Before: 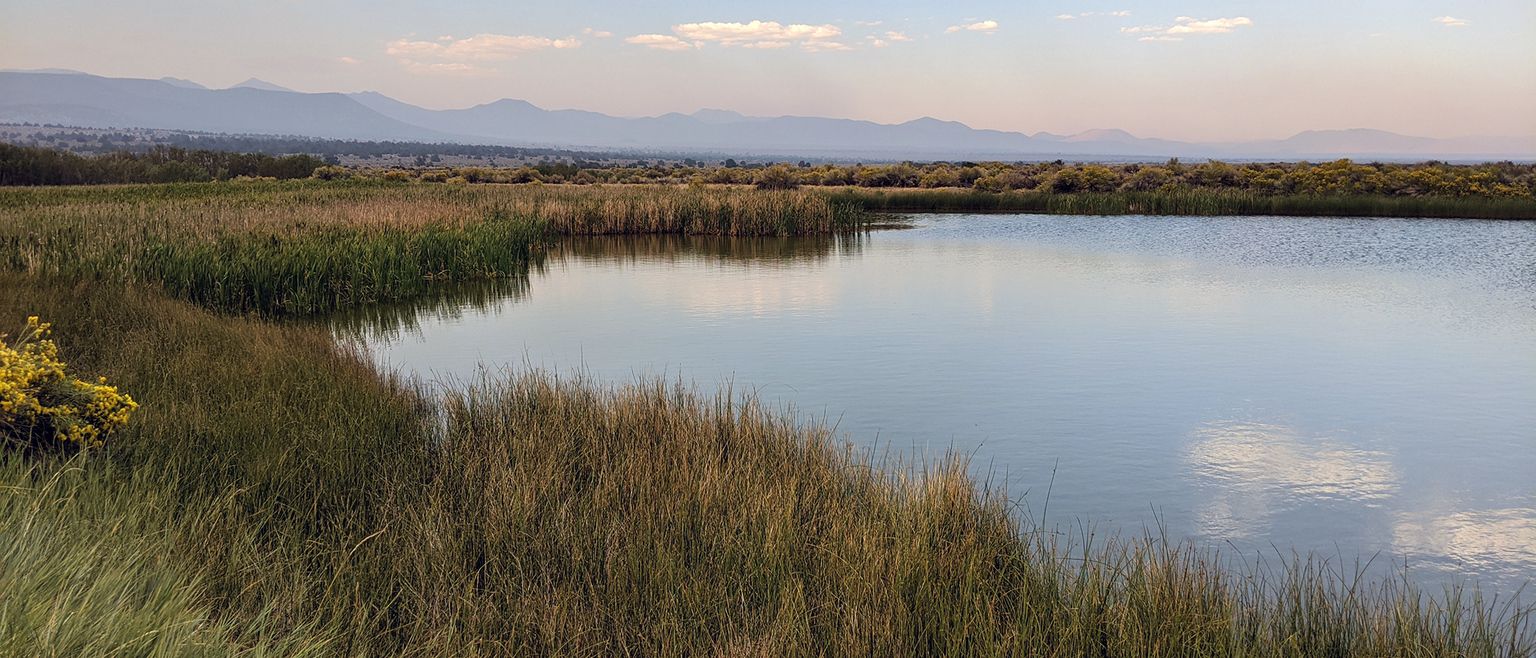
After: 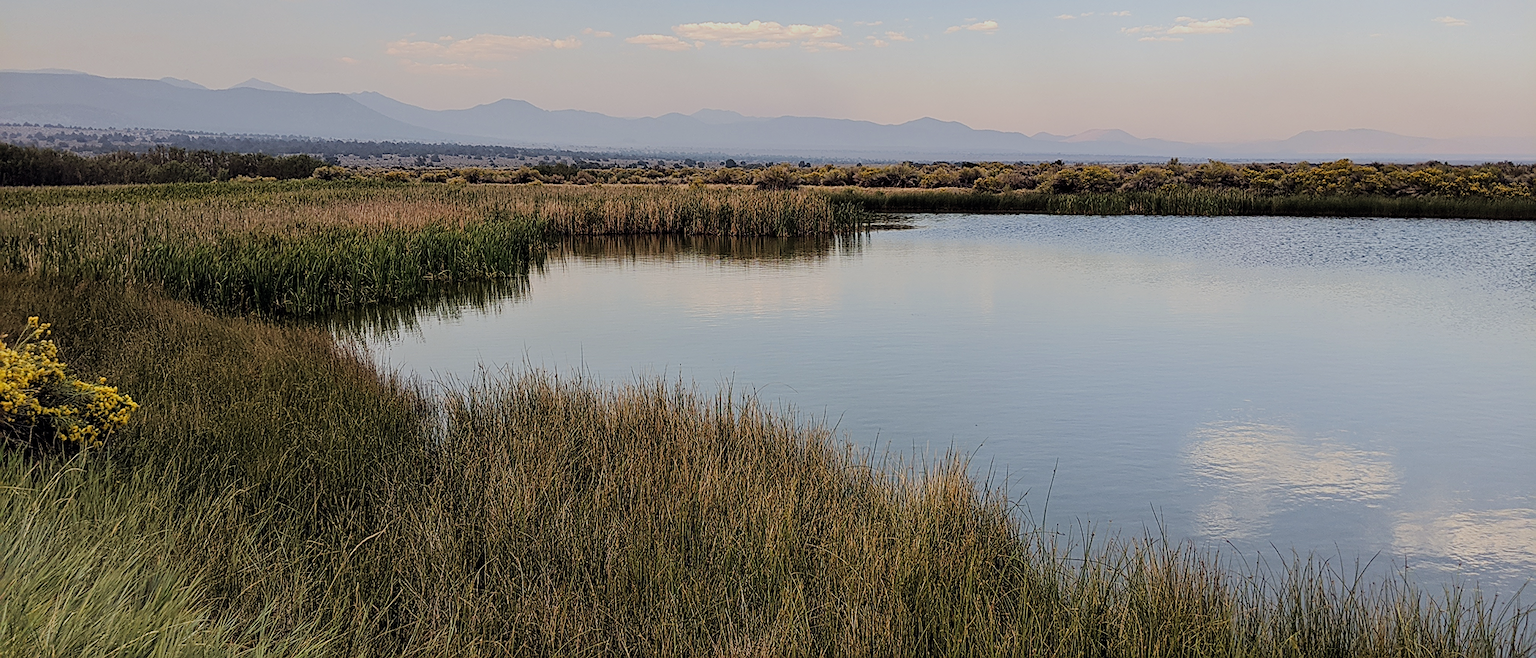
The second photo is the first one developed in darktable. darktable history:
sharpen: on, module defaults
filmic rgb: black relative exposure -7.42 EV, white relative exposure 4.88 EV, hardness 3.4
